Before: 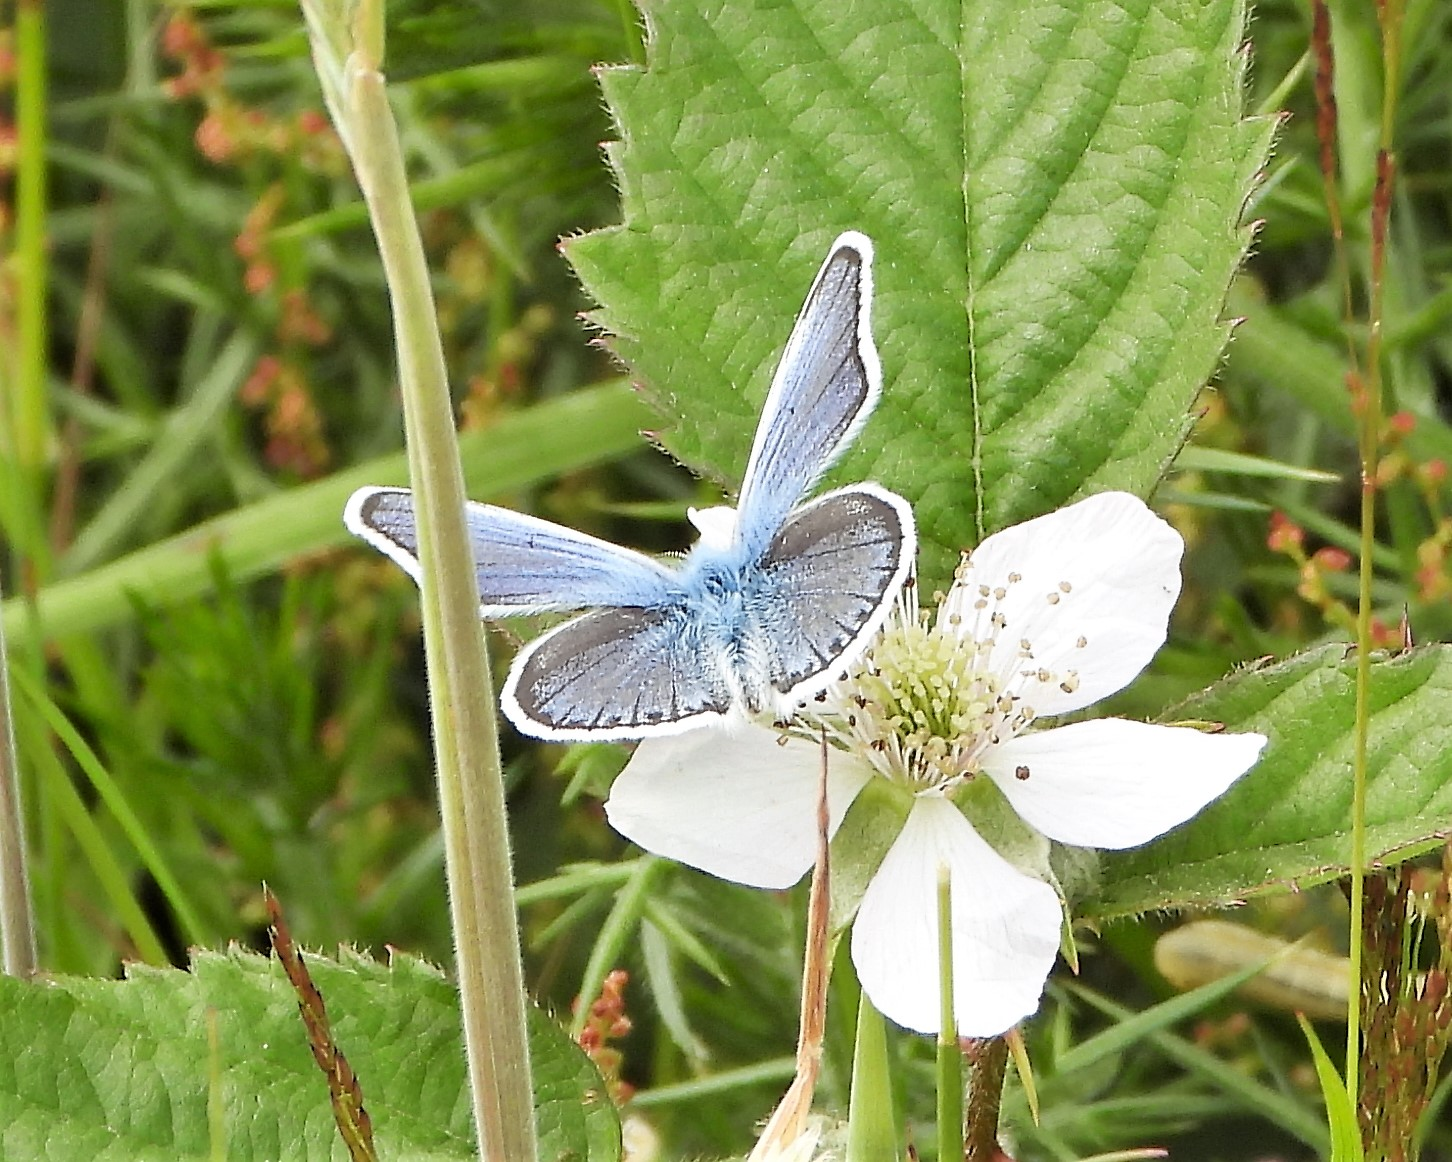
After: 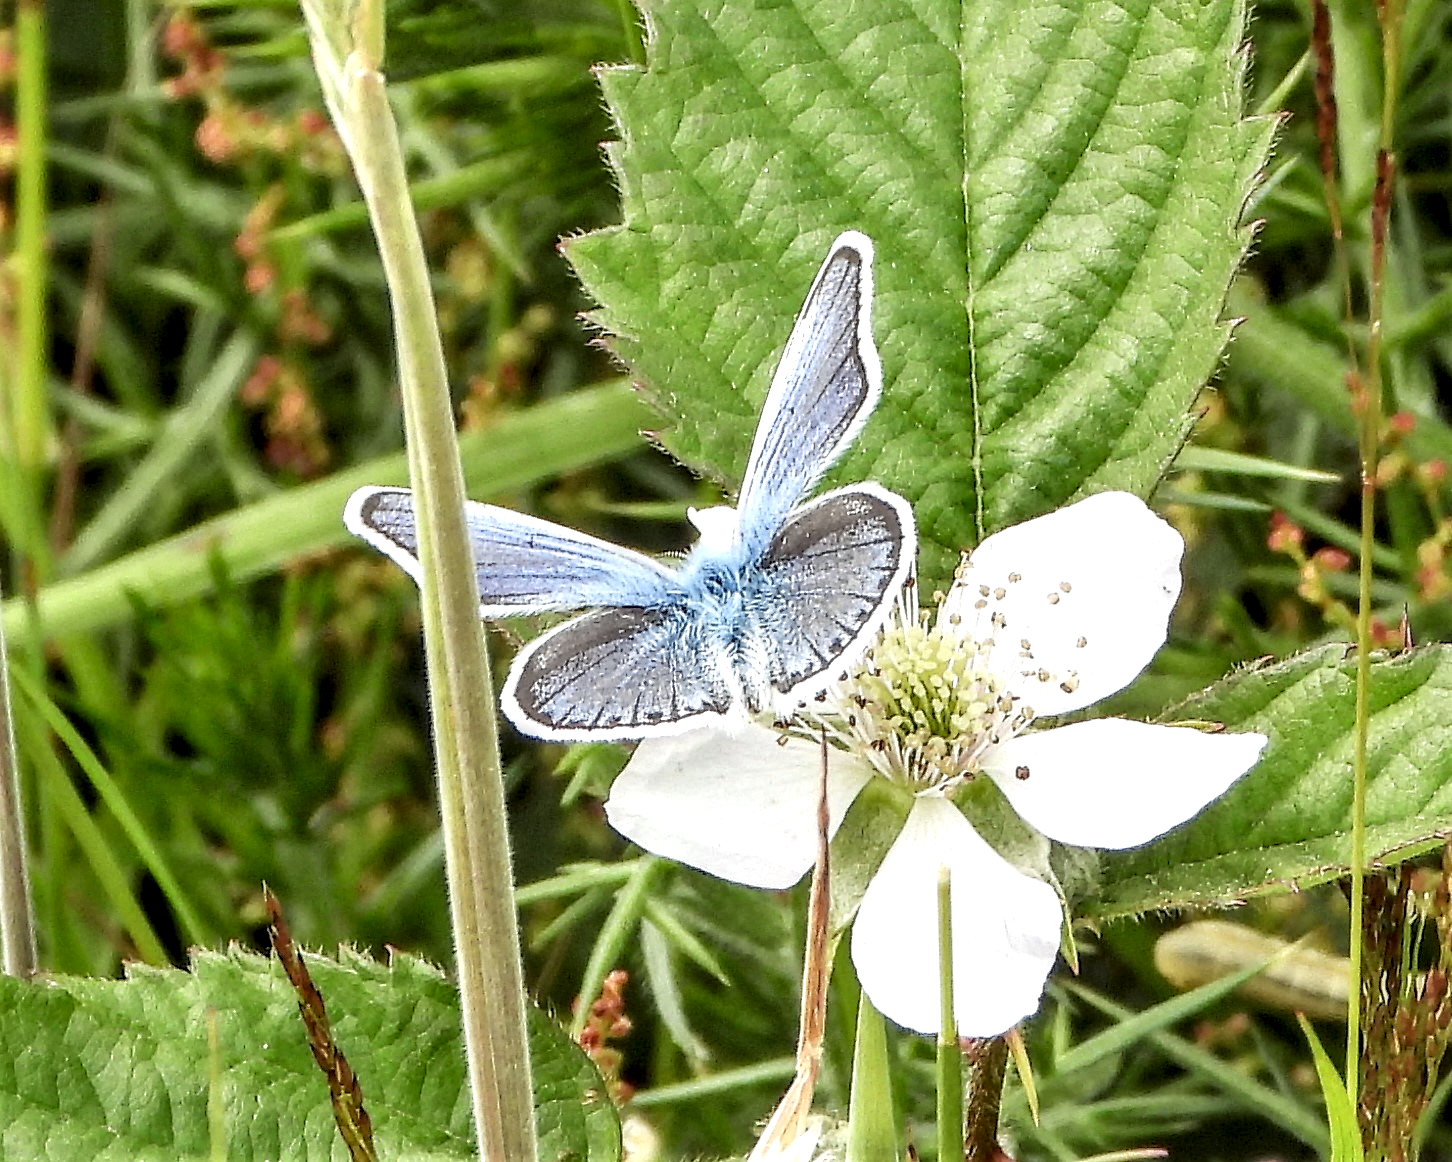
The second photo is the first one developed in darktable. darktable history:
local contrast: highlights 0%, shadows 2%, detail 181%
